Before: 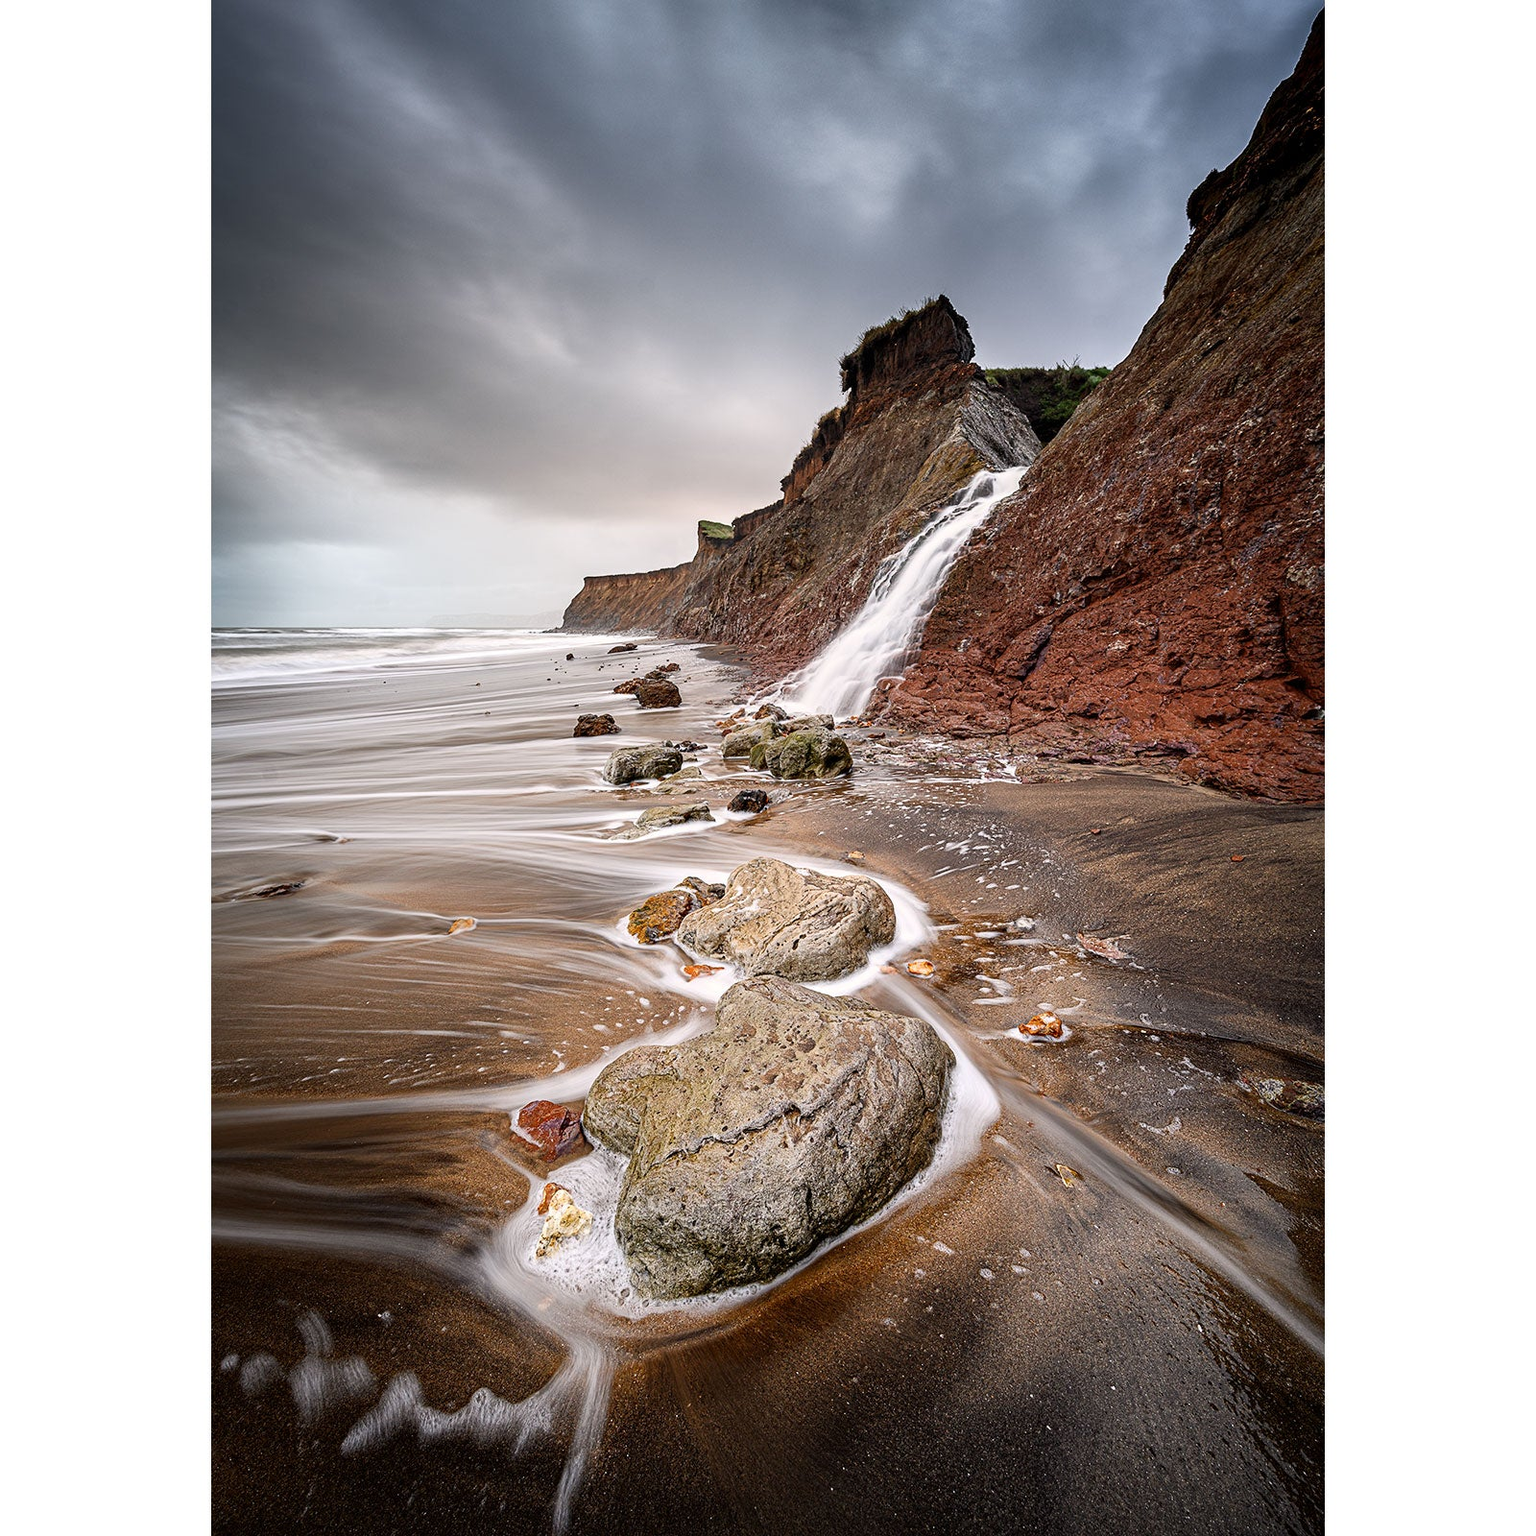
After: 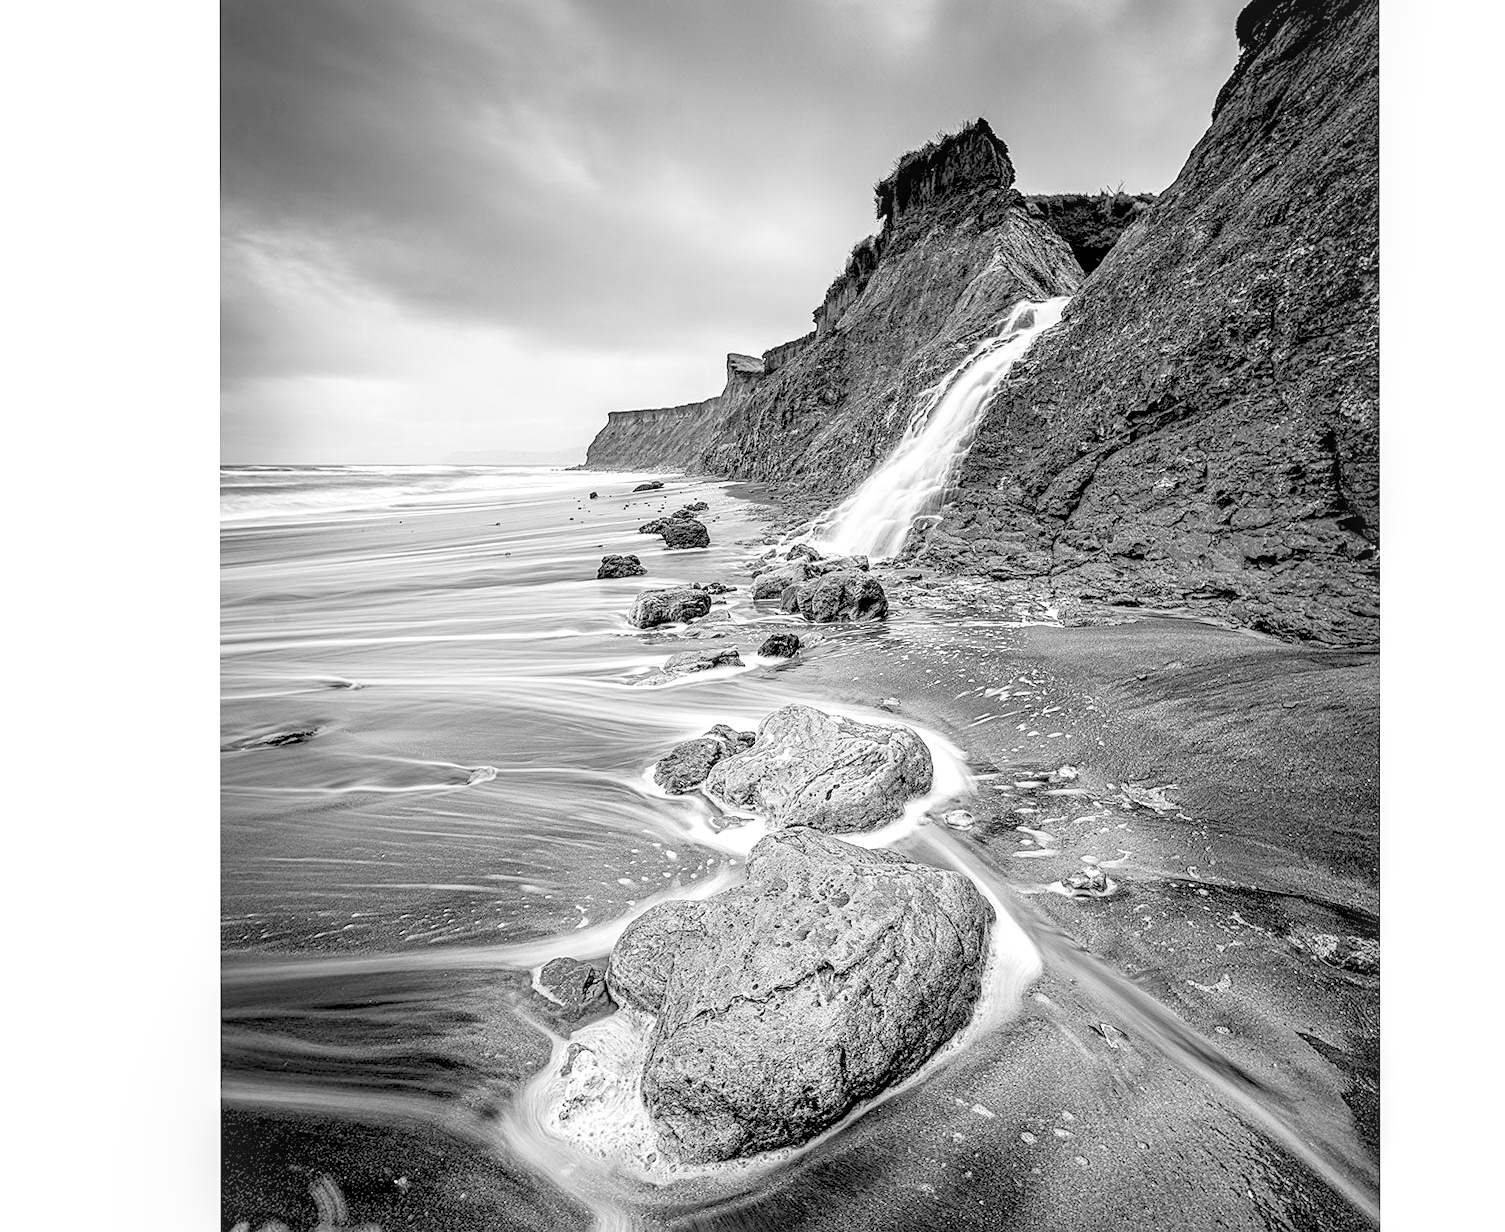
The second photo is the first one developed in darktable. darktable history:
levels: levels [0.072, 0.414, 0.976]
crop and rotate: angle 0.043°, top 11.832%, right 5.815%, bottom 11.051%
local contrast: on, module defaults
color zones: curves: ch1 [(0, -0.394) (0.143, -0.394) (0.286, -0.394) (0.429, -0.392) (0.571, -0.391) (0.714, -0.391) (0.857, -0.391) (1, -0.394)], mix 24.65%
sharpen: amount 0.209
